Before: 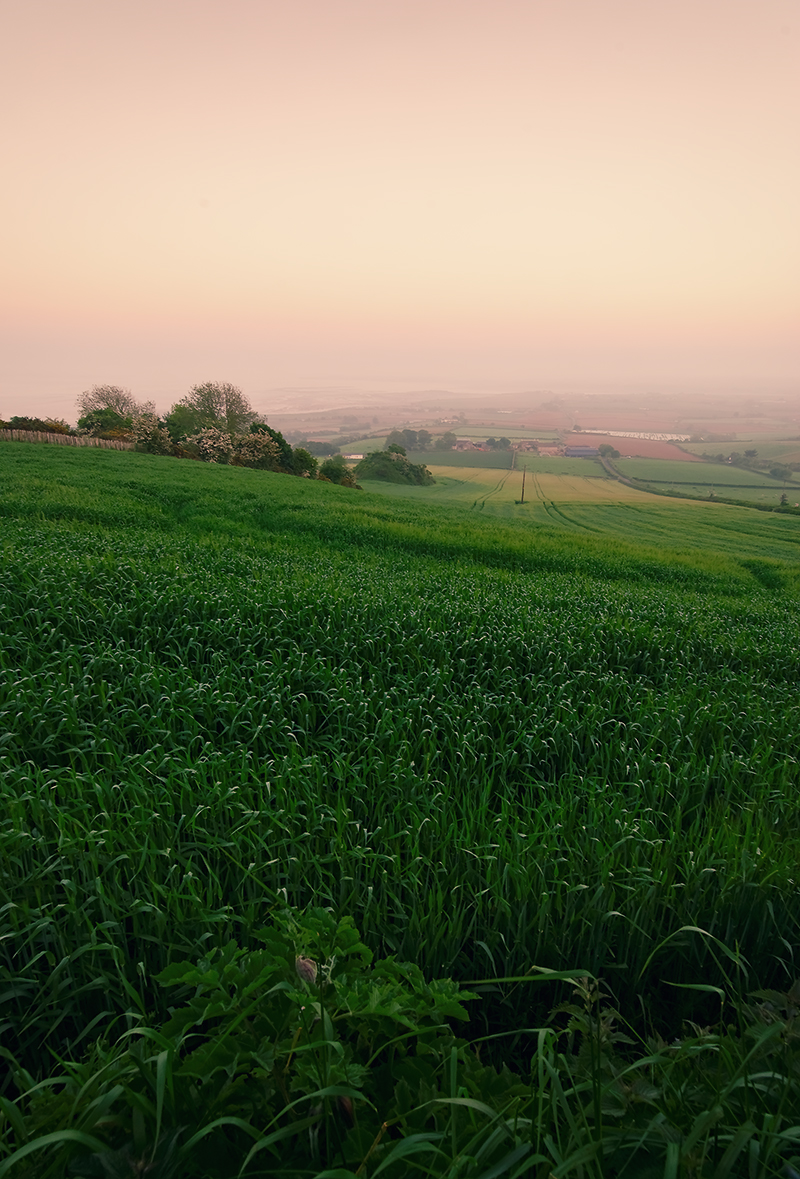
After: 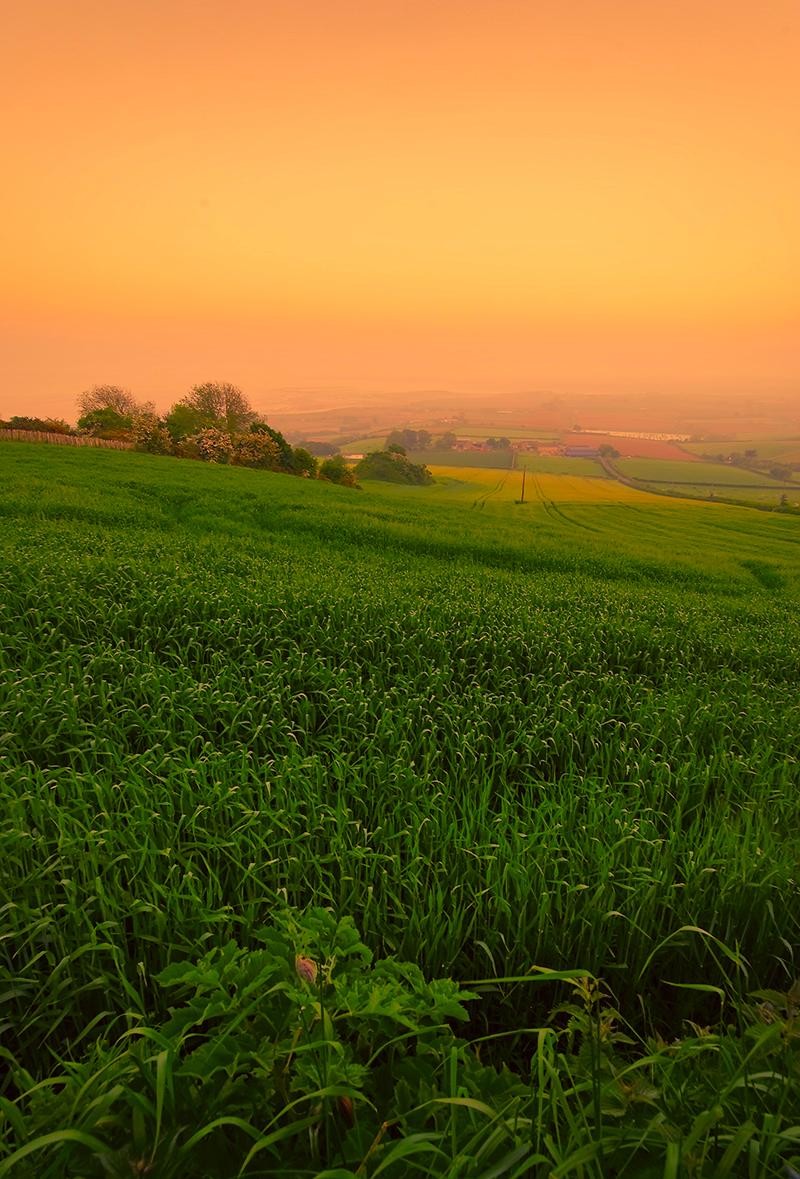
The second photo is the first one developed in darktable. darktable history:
shadows and highlights: on, module defaults
color balance rgb: shadows lift › luminance 0.675%, shadows lift › chroma 6.767%, shadows lift › hue 299.52°, linear chroma grading › global chroma 9.078%, perceptual saturation grading › global saturation 17.534%, global vibrance 20%
color correction: highlights a* 17.92, highlights b* 35.77, shadows a* 1.23, shadows b* 5.83, saturation 1.05
